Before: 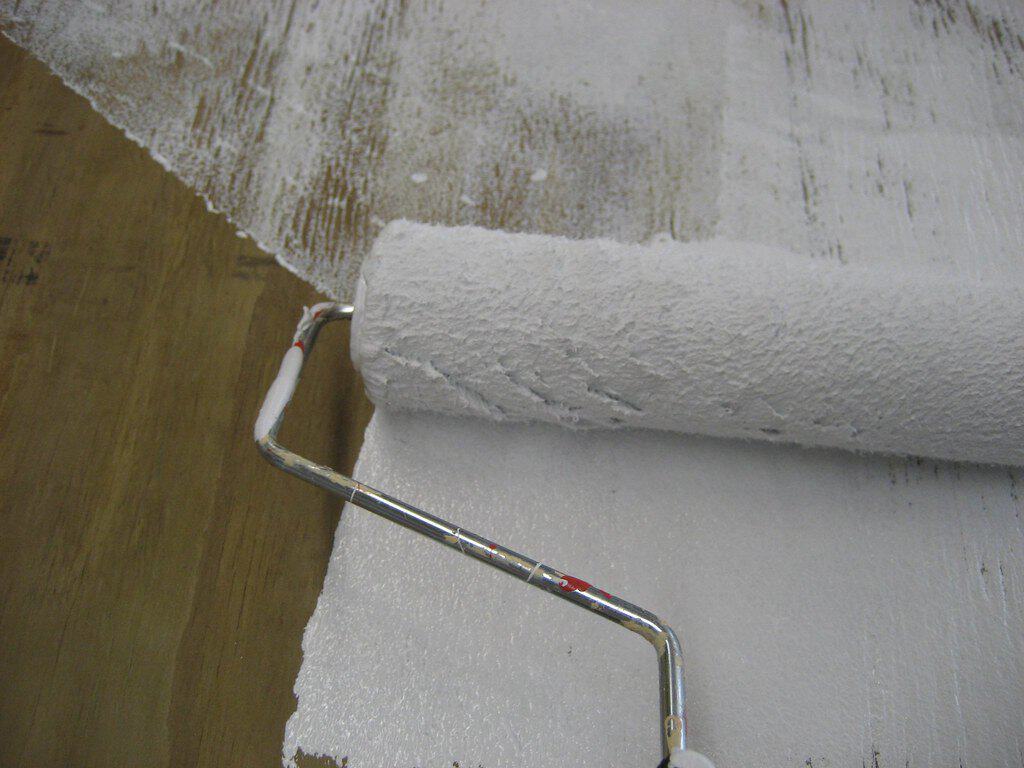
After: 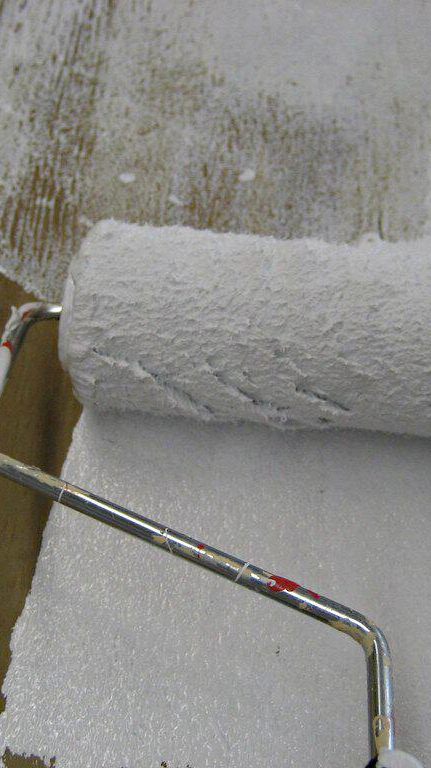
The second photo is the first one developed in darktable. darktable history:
crop: left 28.583%, right 29.231%
haze removal: adaptive false
